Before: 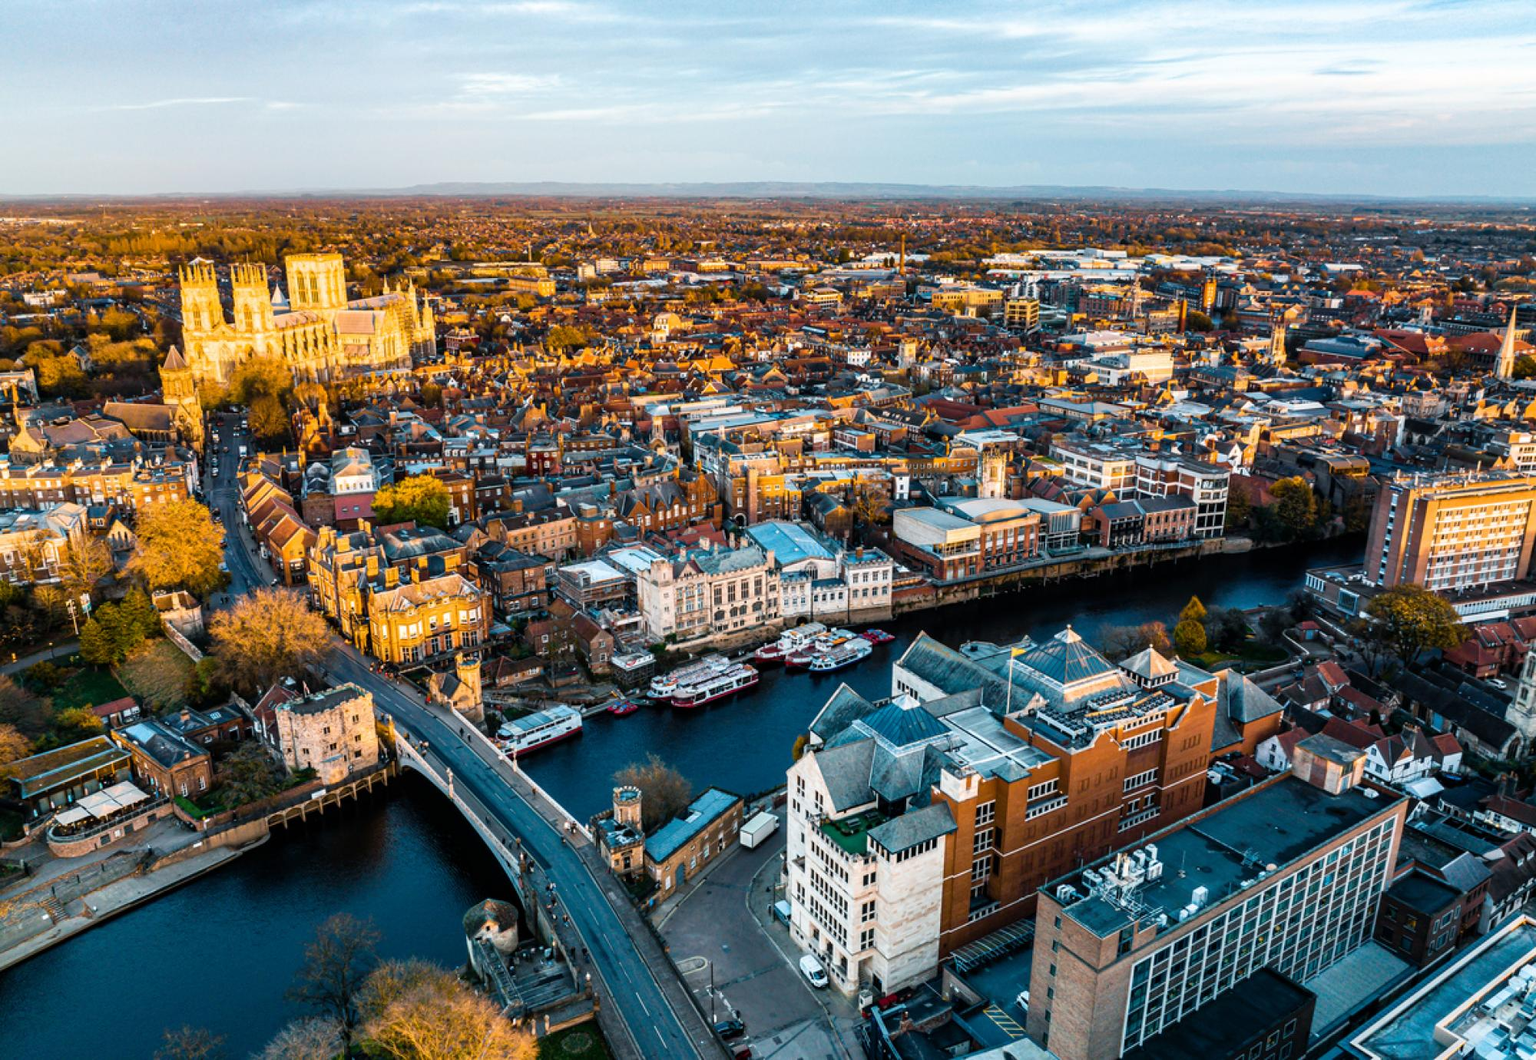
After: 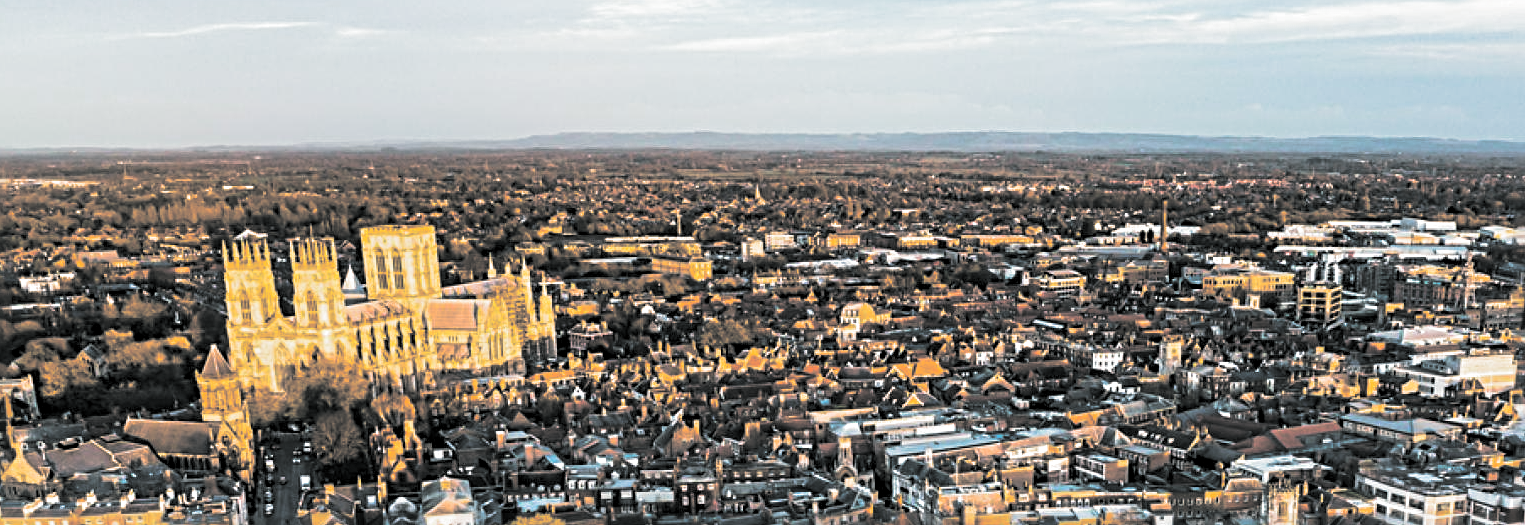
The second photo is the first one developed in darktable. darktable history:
white balance: red 1, blue 1
sharpen: radius 4.883
split-toning: shadows › hue 190.8°, shadows › saturation 0.05, highlights › hue 54°, highlights › saturation 0.05, compress 0%
crop: left 0.579%, top 7.627%, right 23.167%, bottom 54.275%
